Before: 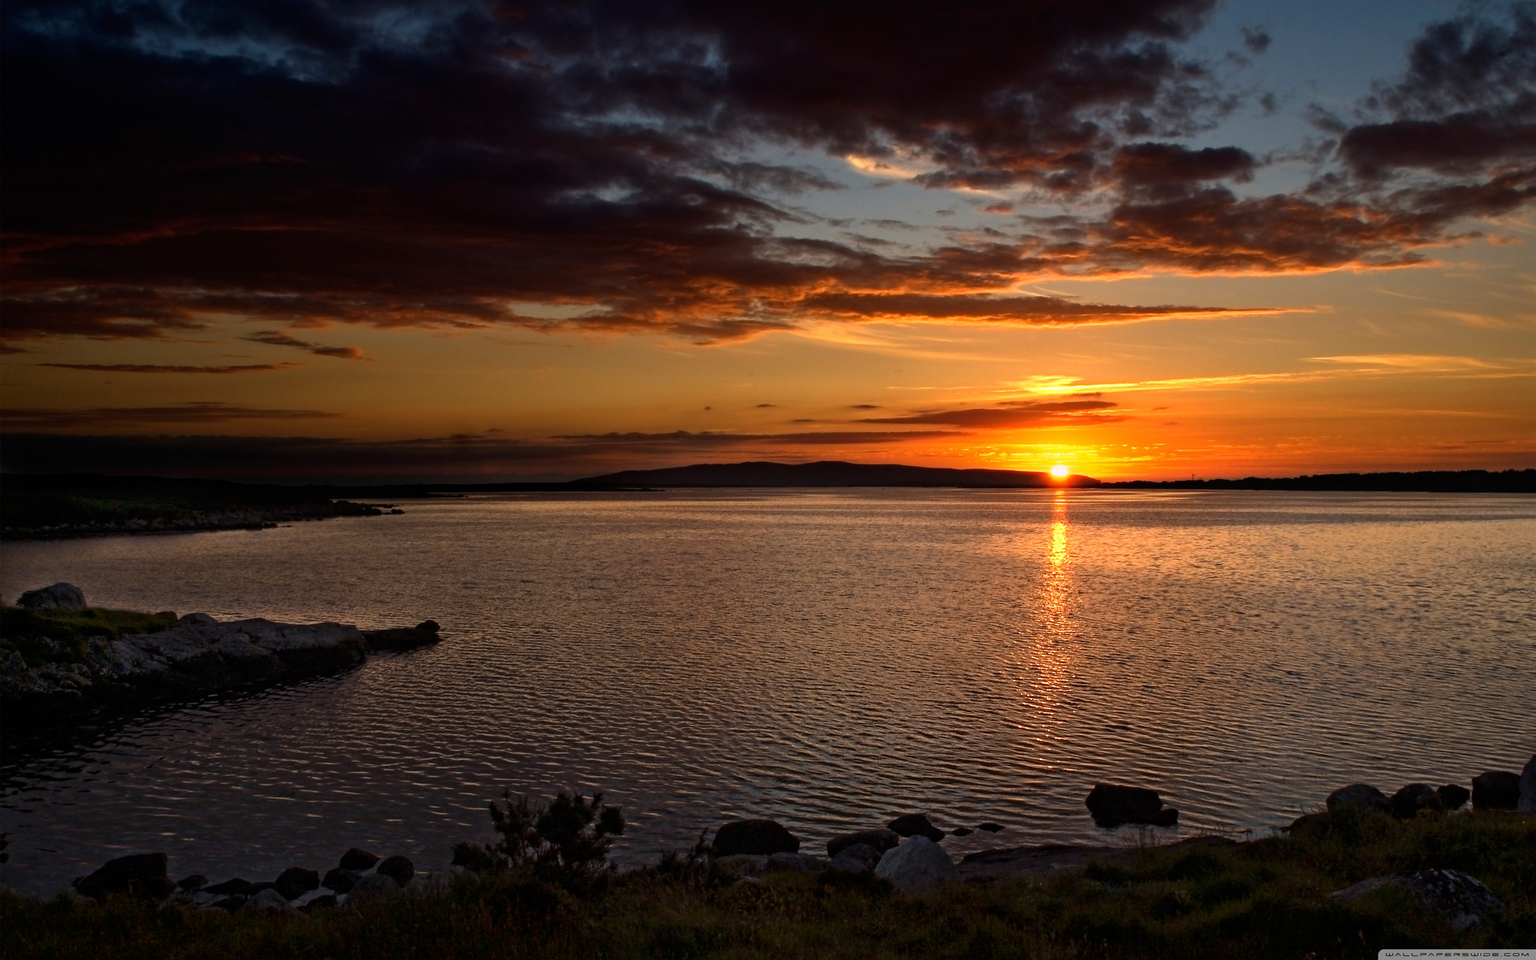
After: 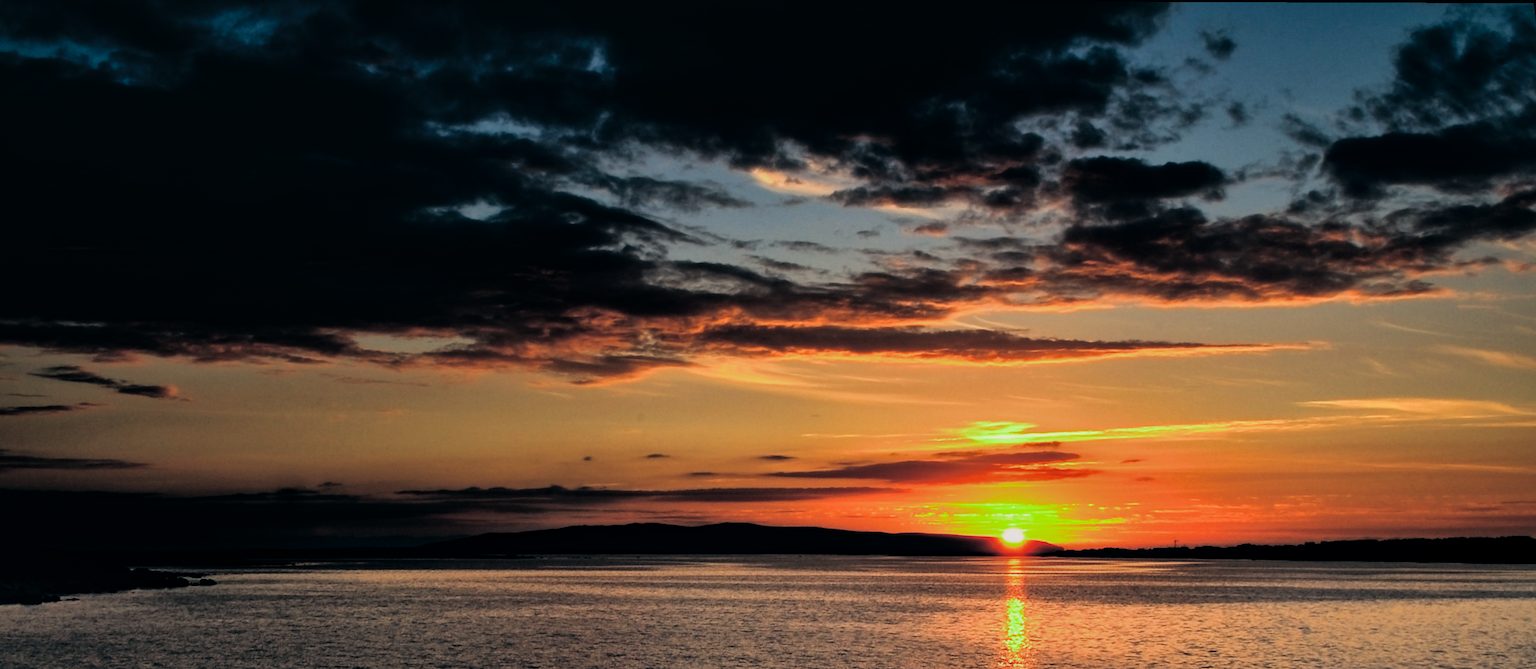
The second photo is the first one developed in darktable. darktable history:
crop and rotate: left 11.812%, bottom 42.776%
color zones: curves: ch2 [(0, 0.5) (0.143, 0.517) (0.286, 0.571) (0.429, 0.522) (0.571, 0.5) (0.714, 0.5) (0.857, 0.5) (1, 0.5)]
local contrast: highlights 100%, shadows 100%, detail 120%, midtone range 0.2
rotate and perspective: rotation 0.215°, lens shift (vertical) -0.139, crop left 0.069, crop right 0.939, crop top 0.002, crop bottom 0.996
color balance: lift [1.016, 0.983, 1, 1.017], gamma [0.958, 1, 1, 1], gain [0.981, 1.007, 0.993, 1.002], input saturation 118.26%, contrast 13.43%, contrast fulcrum 21.62%, output saturation 82.76%
filmic rgb: black relative exposure -5 EV, hardness 2.88, contrast 1.3, highlights saturation mix -30%
shadows and highlights: shadows 40, highlights -60
